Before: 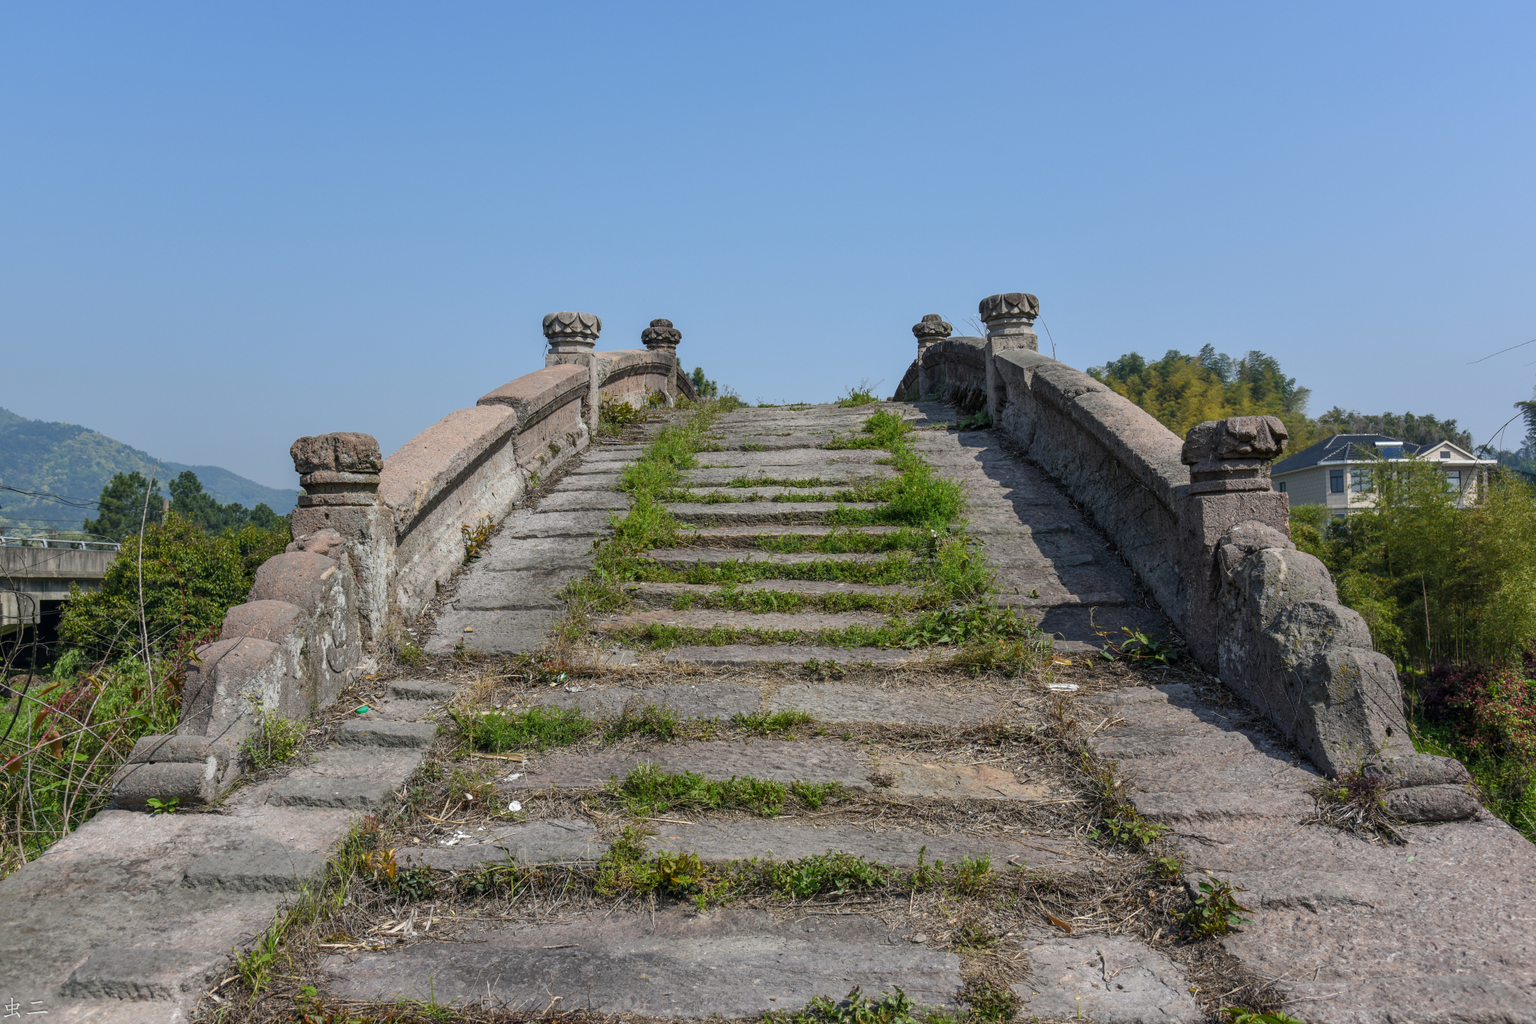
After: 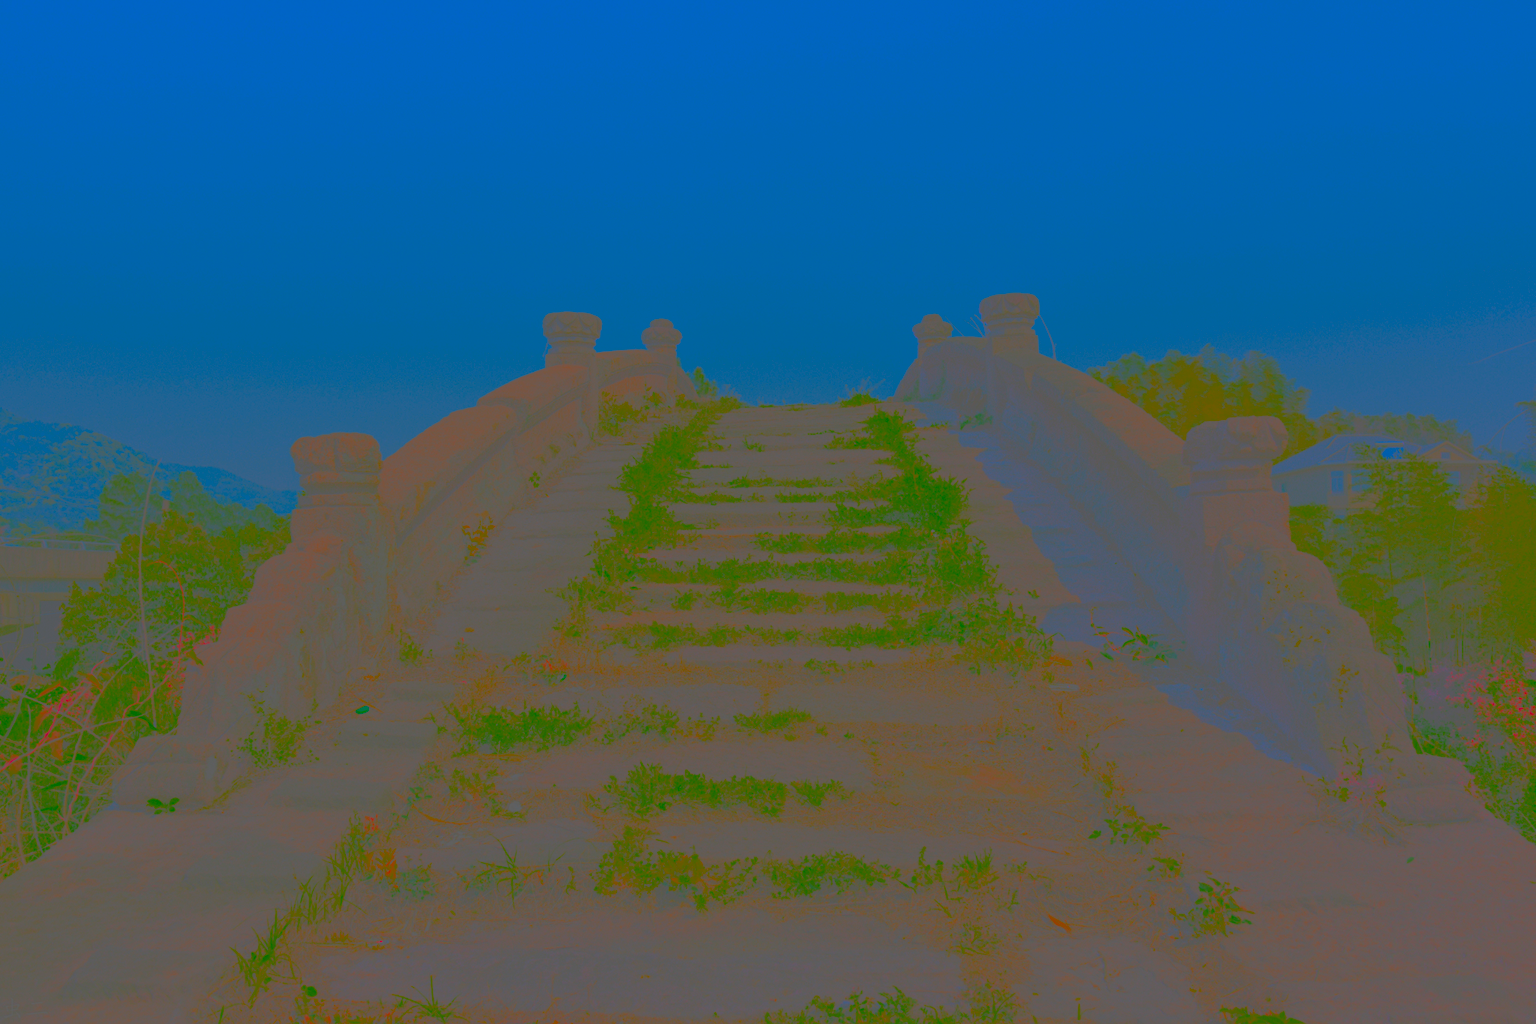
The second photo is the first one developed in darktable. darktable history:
contrast brightness saturation: contrast -0.97, brightness -0.178, saturation 0.769
